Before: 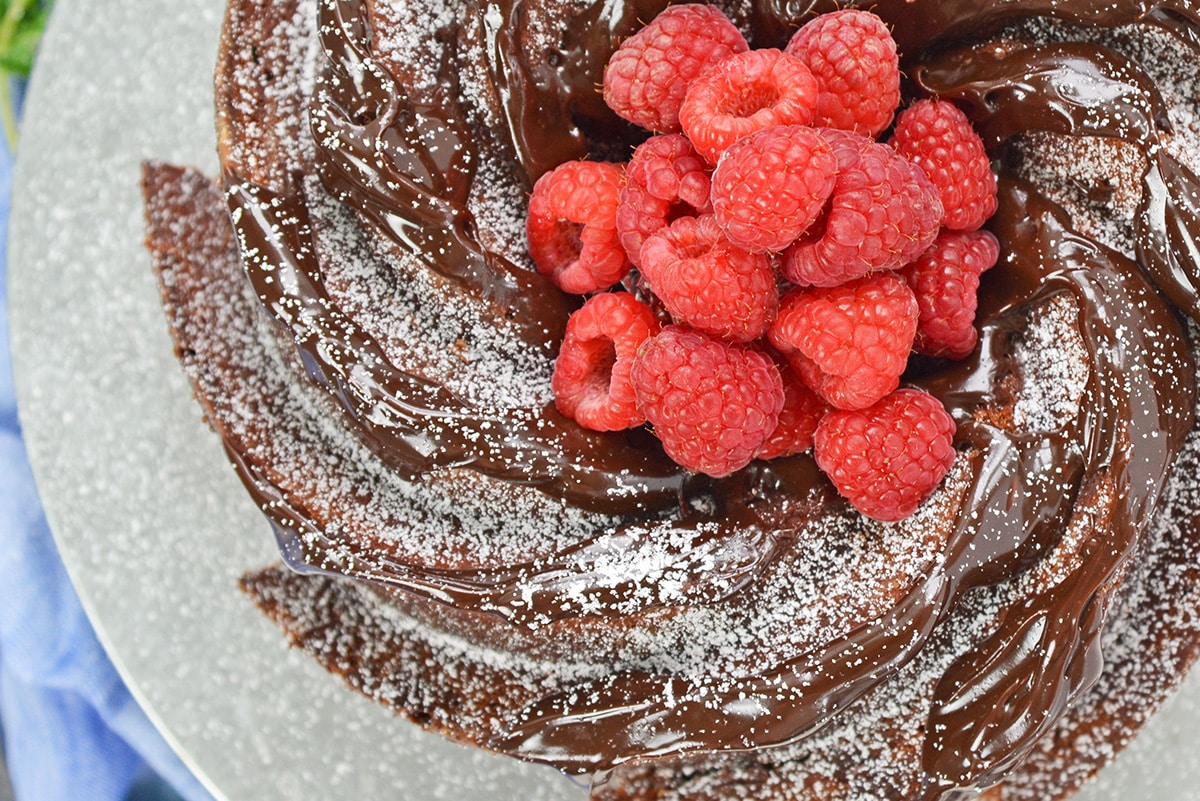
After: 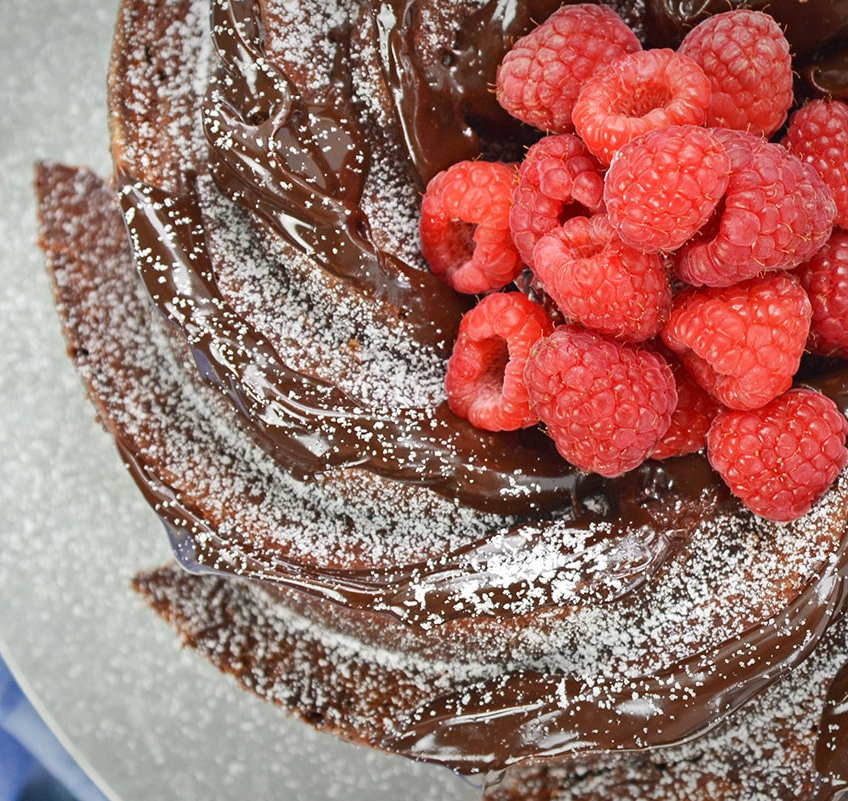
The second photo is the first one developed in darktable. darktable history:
vignetting: fall-off start 99.82%, brightness -0.313, saturation -0.052, center (-0.031, -0.044), width/height ratio 1.31, unbound false
crop and rotate: left 8.977%, right 20.332%
